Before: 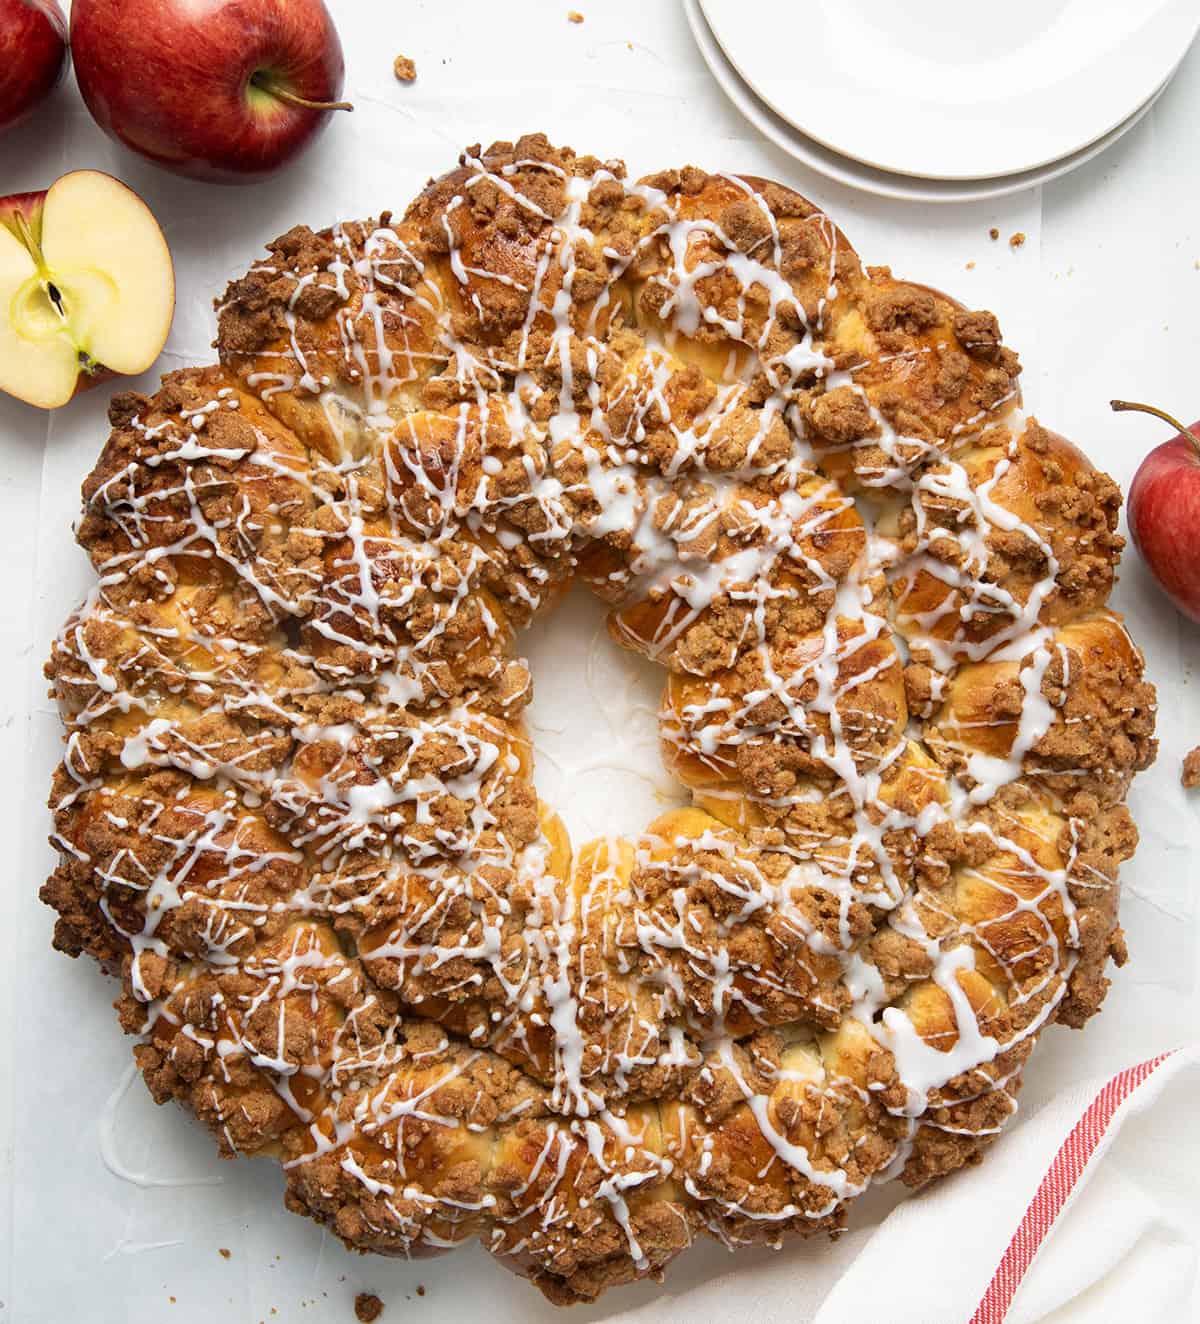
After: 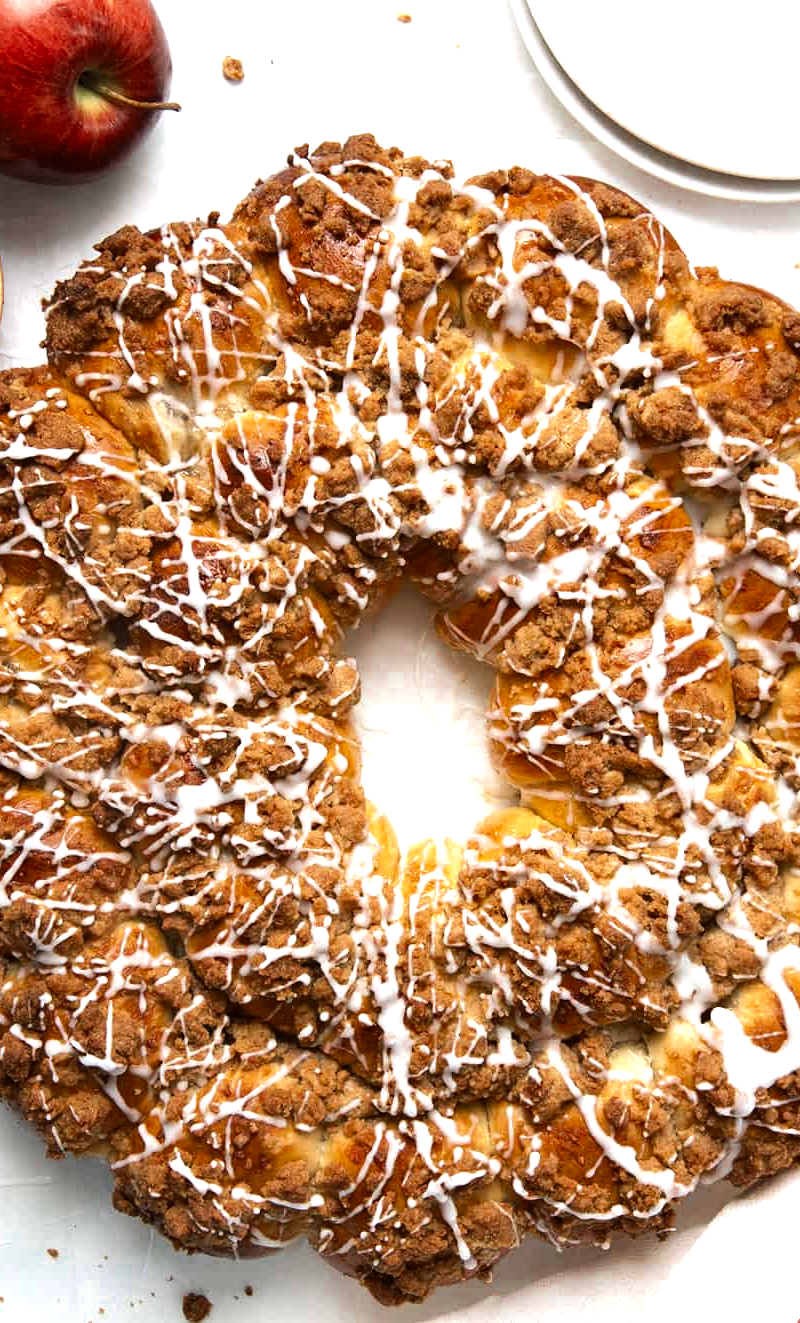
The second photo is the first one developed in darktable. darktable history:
crop and rotate: left 14.353%, right 18.959%
tone equalizer: -8 EV -0.71 EV, -7 EV -0.68 EV, -6 EV -0.619 EV, -5 EV -0.369 EV, -3 EV 0.383 EV, -2 EV 0.6 EV, -1 EV 0.677 EV, +0 EV 0.759 EV, edges refinement/feathering 500, mask exposure compensation -1.25 EV, preserve details no
color zones: curves: ch0 [(0, 0.5) (0.125, 0.4) (0.25, 0.5) (0.375, 0.4) (0.5, 0.4) (0.625, 0.35) (0.75, 0.35) (0.875, 0.5)]; ch1 [(0, 0.35) (0.125, 0.45) (0.25, 0.35) (0.375, 0.35) (0.5, 0.35) (0.625, 0.35) (0.75, 0.45) (0.875, 0.35)]; ch2 [(0, 0.6) (0.125, 0.5) (0.25, 0.5) (0.375, 0.6) (0.5, 0.6) (0.625, 0.5) (0.75, 0.5) (0.875, 0.5)]
